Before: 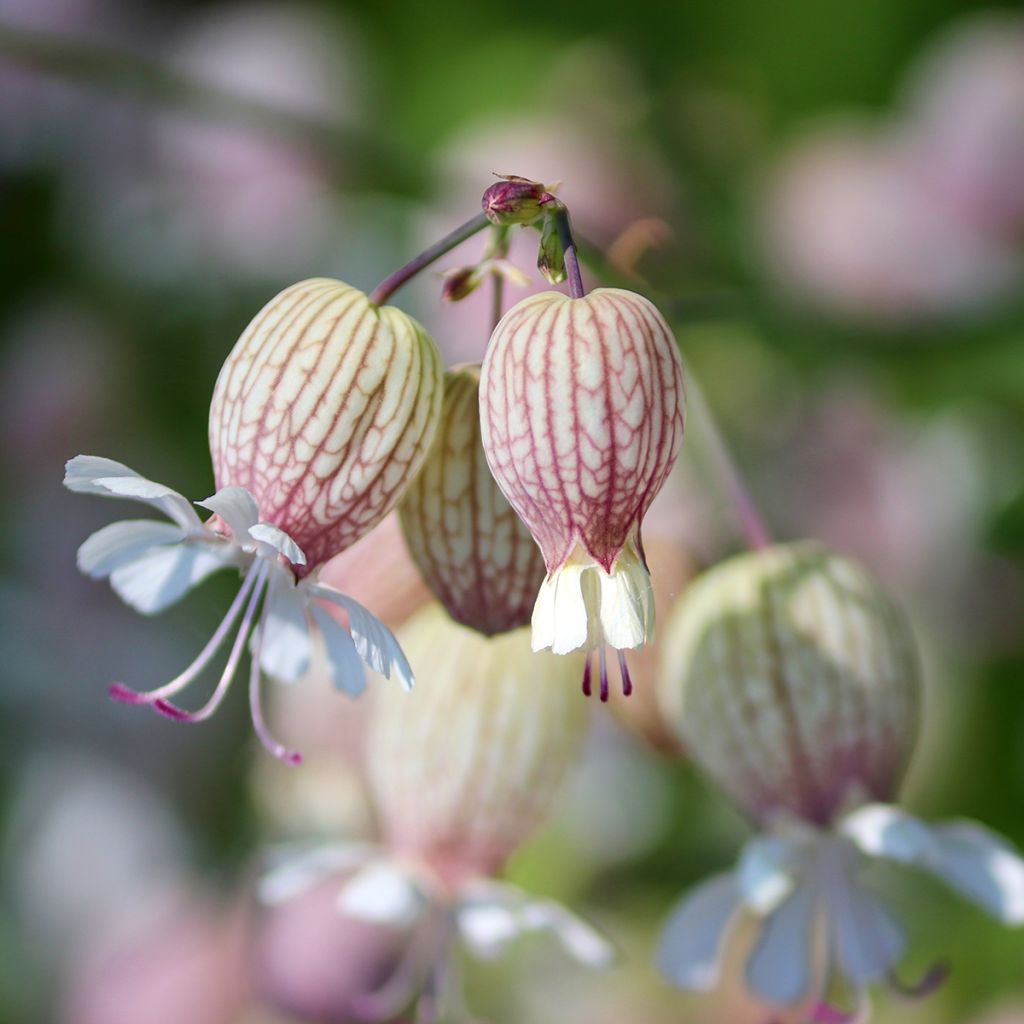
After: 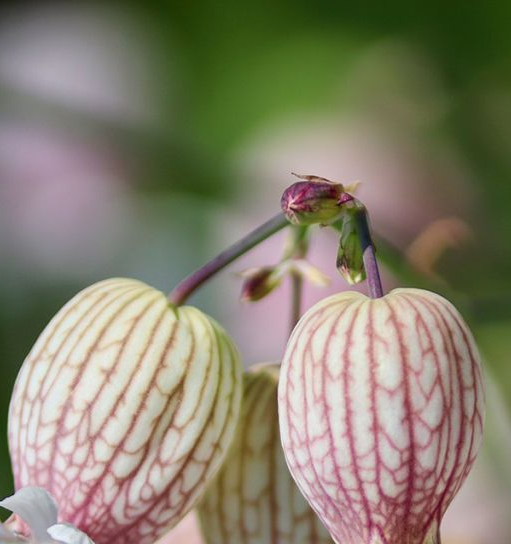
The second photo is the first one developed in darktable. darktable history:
crop: left 19.698%, right 30.347%, bottom 46.801%
